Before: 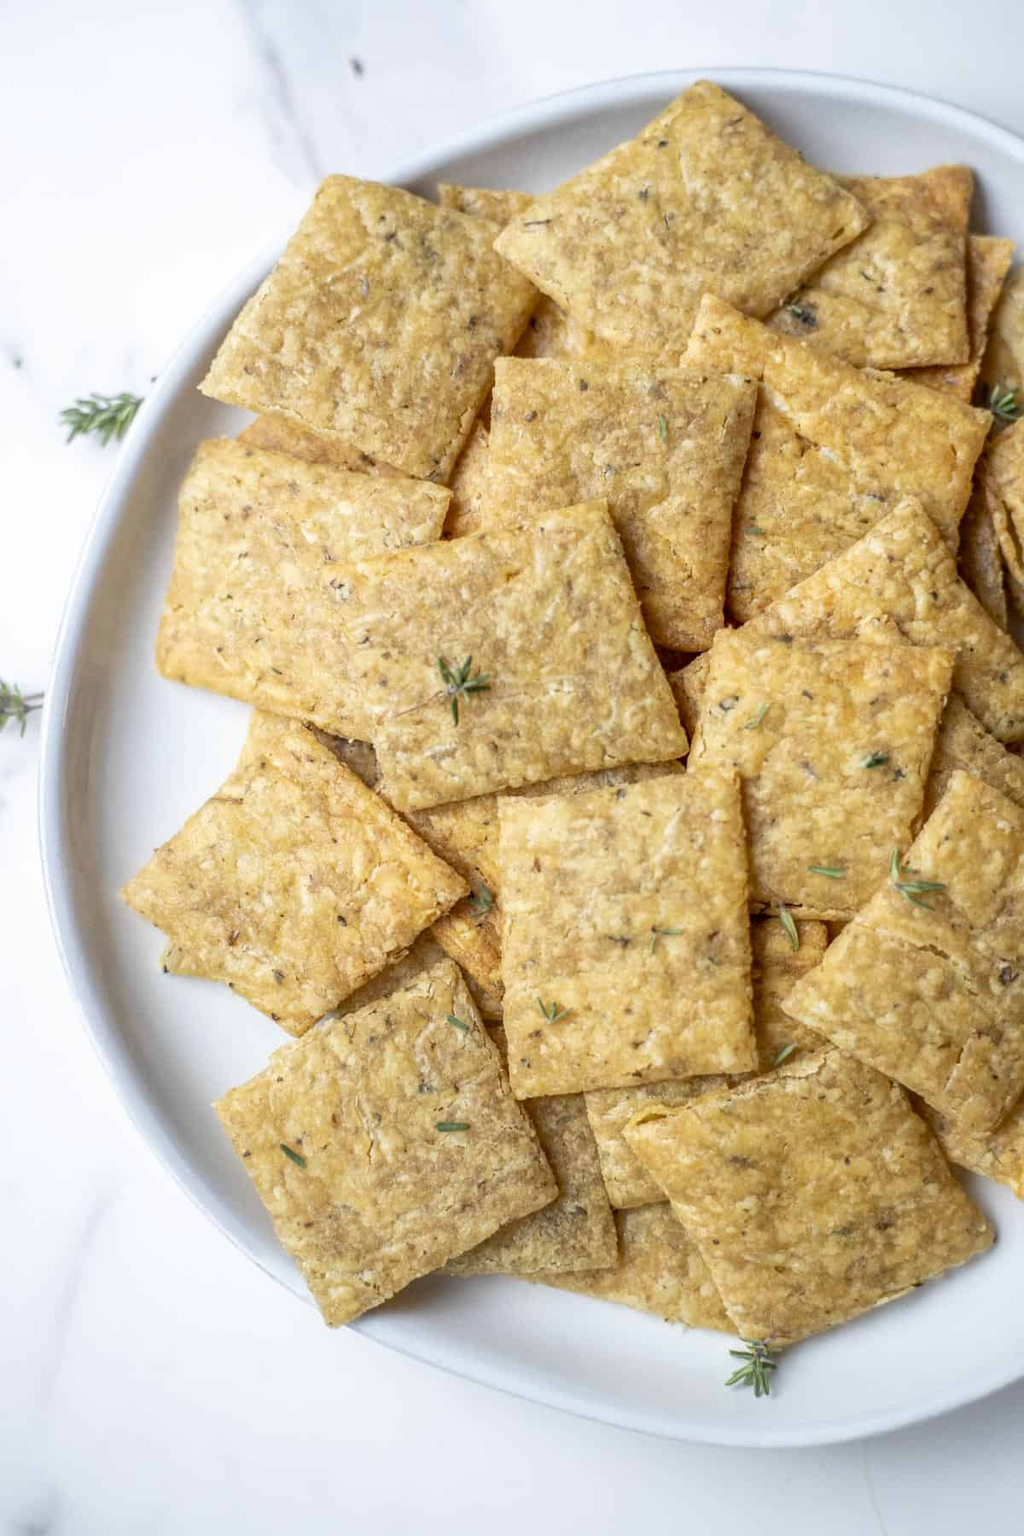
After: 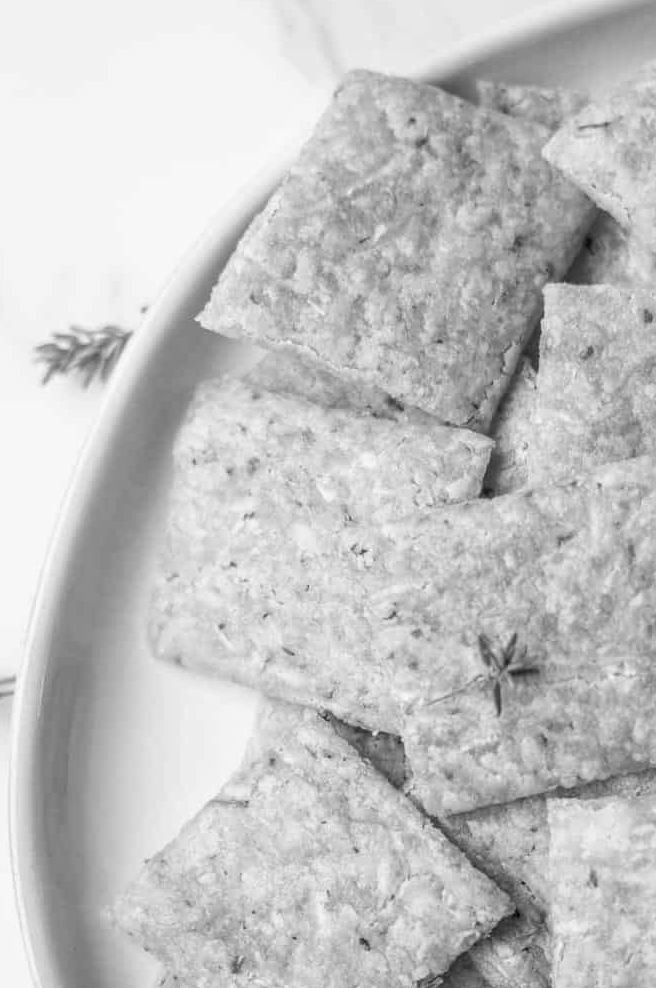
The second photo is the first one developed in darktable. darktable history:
crop and rotate: left 3.047%, top 7.509%, right 42.236%, bottom 37.598%
monochrome: a 32, b 64, size 2.3
